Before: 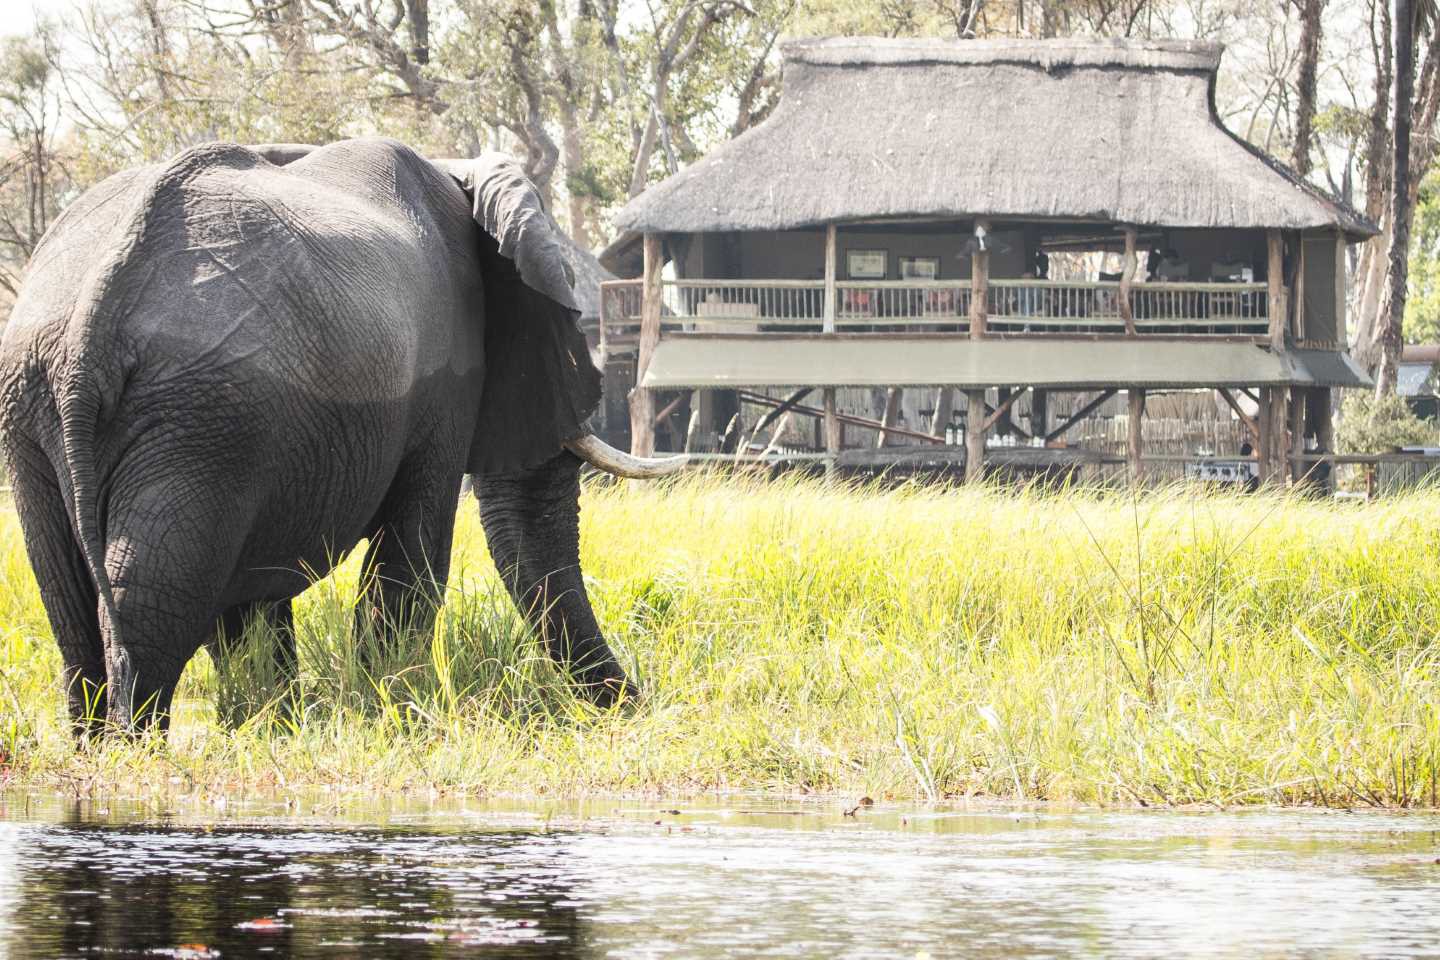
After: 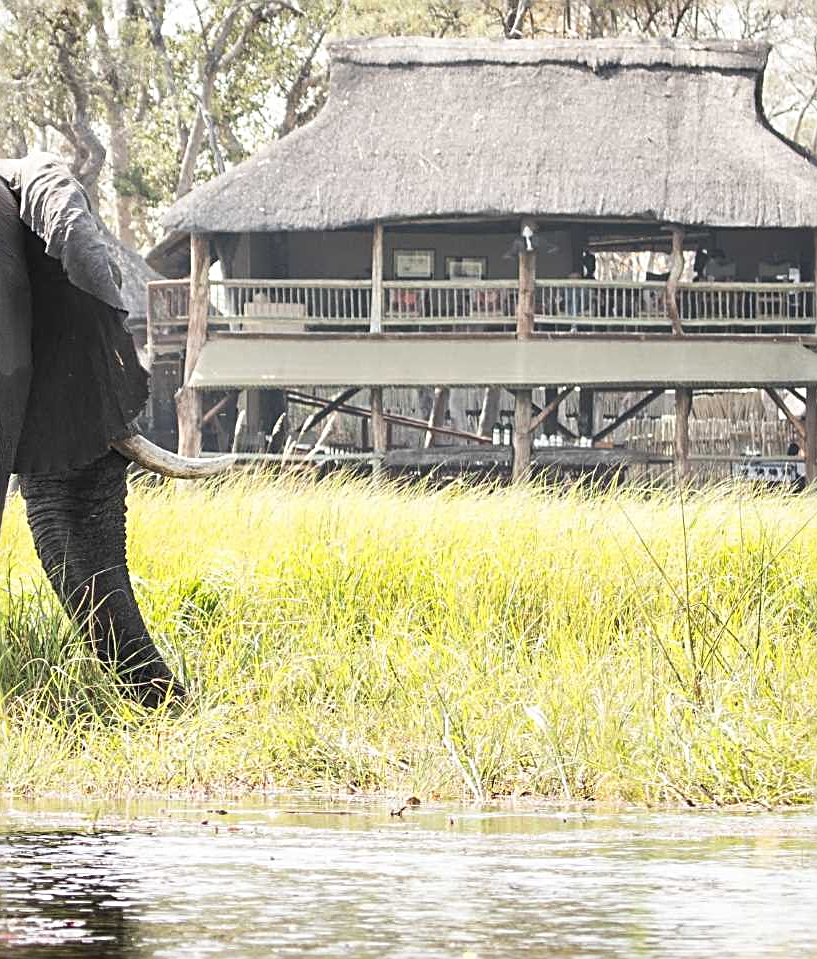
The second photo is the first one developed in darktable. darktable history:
crop: left 31.49%, top 0.001%, right 11.725%
sharpen: radius 2.545, amount 0.637
